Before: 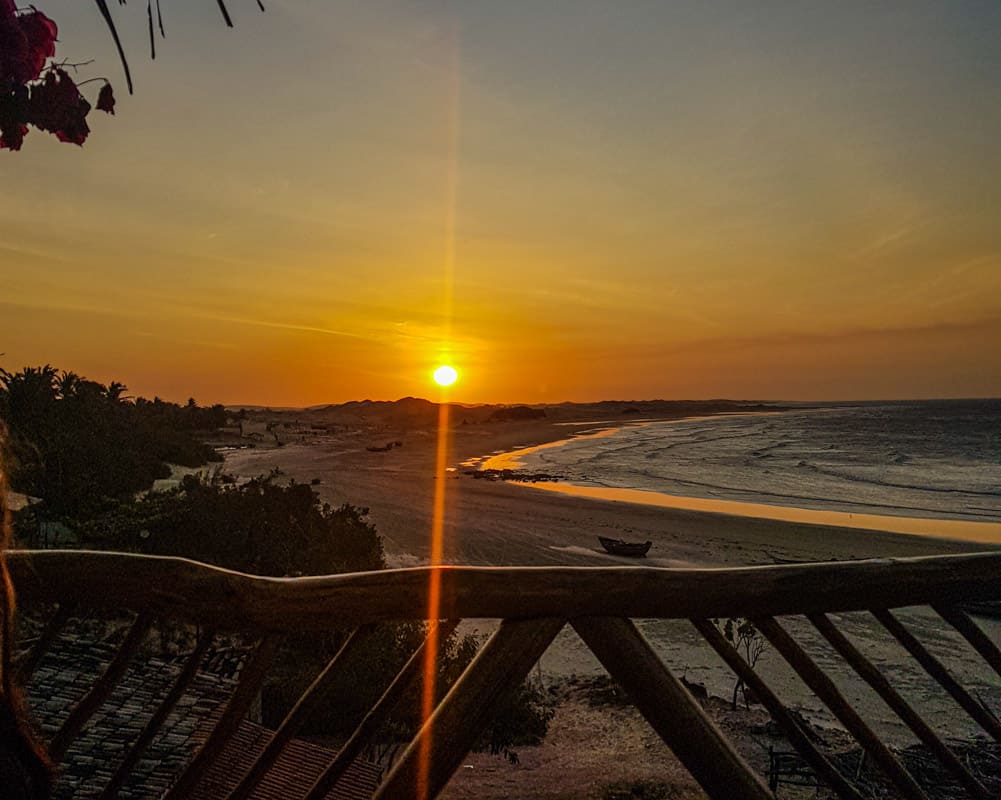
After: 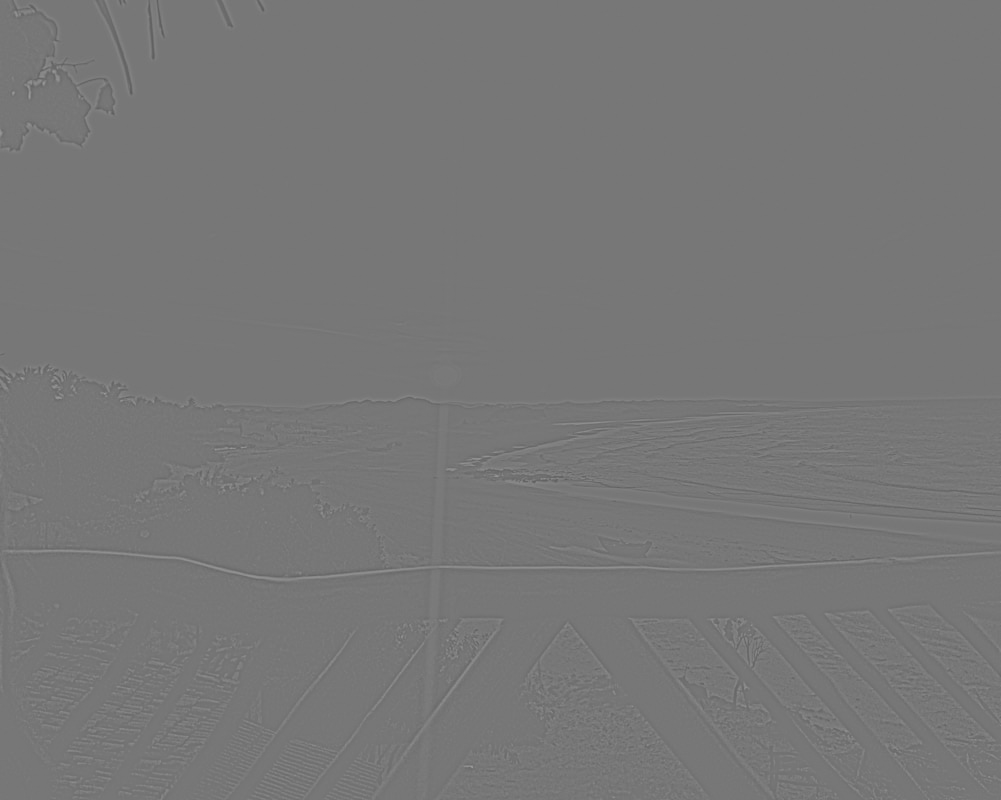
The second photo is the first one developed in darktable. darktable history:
highpass: sharpness 6%, contrast boost 7.63%
shadows and highlights: shadows 24.5, highlights -78.15, soften with gaussian
exposure: exposure 0.2 EV, compensate highlight preservation false
